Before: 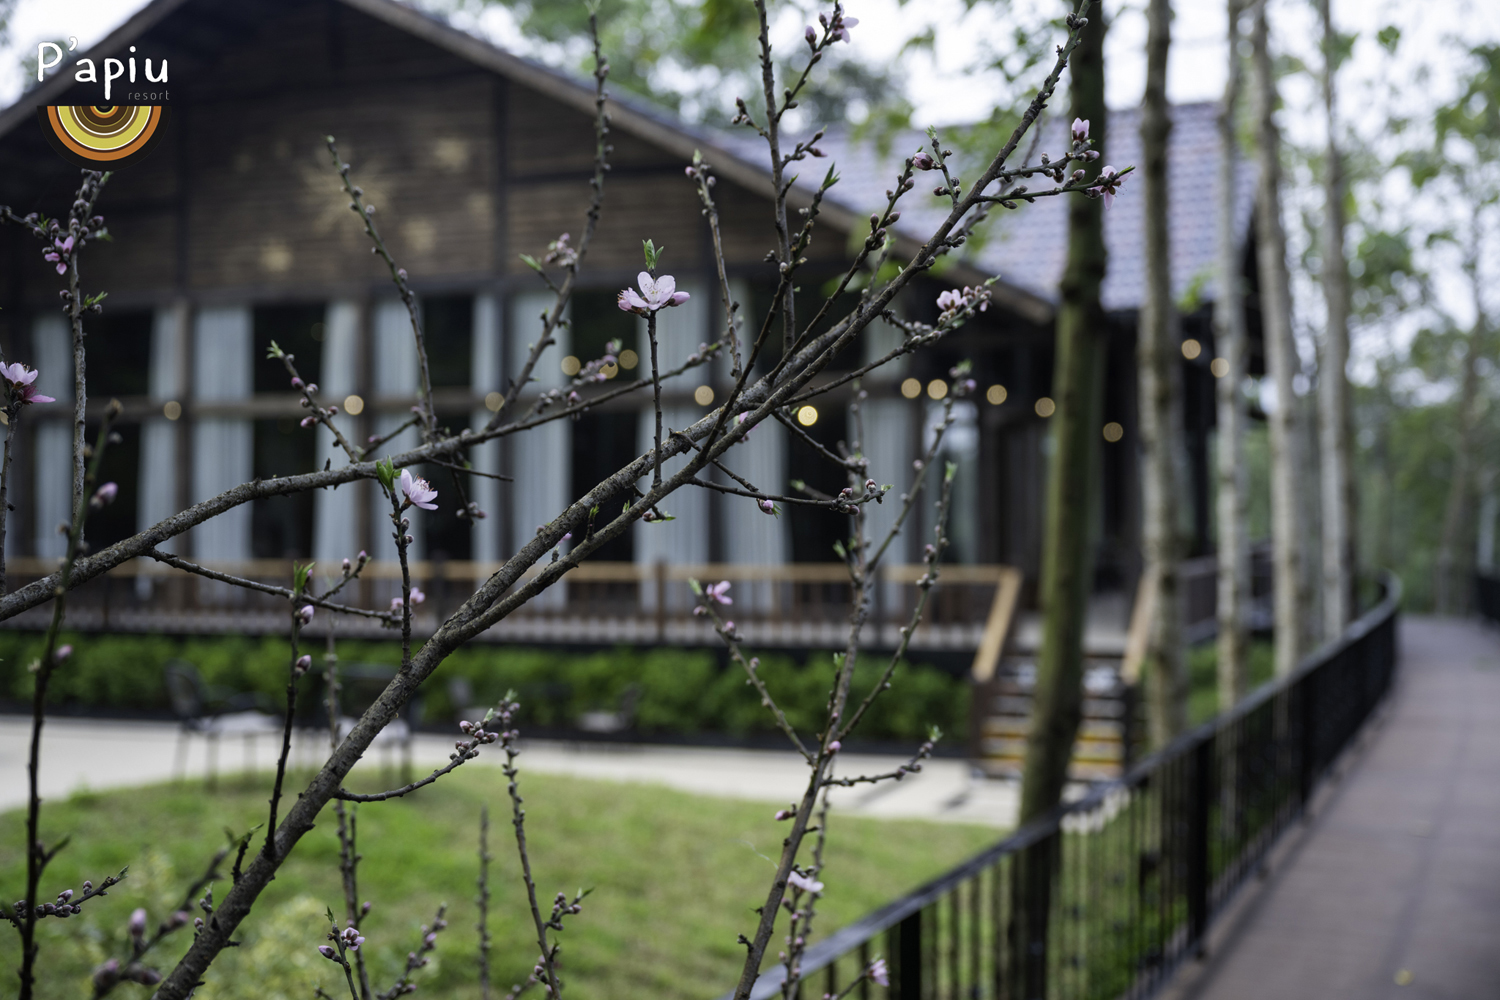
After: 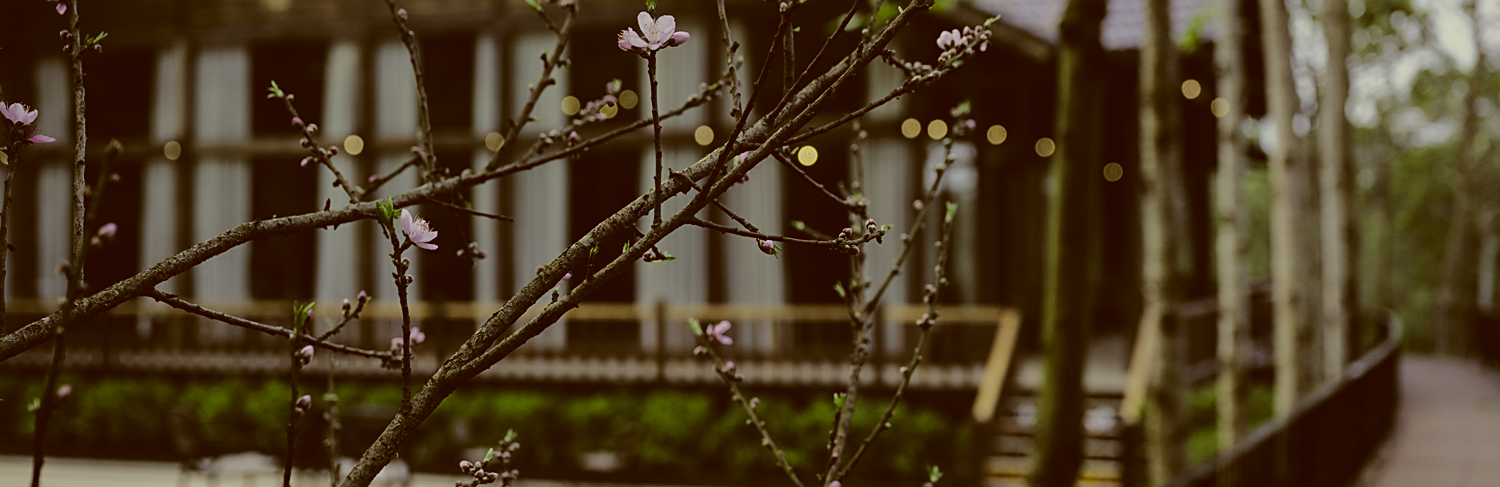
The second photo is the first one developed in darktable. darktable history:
sharpen: on, module defaults
exposure: black level correction -0.04, exposure 0.063 EV, compensate exposure bias true, compensate highlight preservation false
tone curve: curves: ch0 [(0, 0) (0.042, 0.01) (0.223, 0.123) (0.59, 0.574) (0.802, 0.868) (1, 1)], preserve colors none
crop and rotate: top 26.098%, bottom 25.123%
filmic rgb: black relative exposure -5.15 EV, white relative exposure 3.56 EV, hardness 3.18, contrast 1.385, highlights saturation mix -49.6%
color calibration: illuminant same as pipeline (D50), adaptation XYZ, x 0.346, y 0.359, temperature 5013.73 K
tone equalizer: -8 EV -0.023 EV, -7 EV 0.021 EV, -6 EV -0.008 EV, -5 EV 0.006 EV, -4 EV -0.036 EV, -3 EV -0.237 EV, -2 EV -0.663 EV, -1 EV -1 EV, +0 EV -0.955 EV, edges refinement/feathering 500, mask exposure compensation -1.57 EV, preserve details no
color correction: highlights a* -5.96, highlights b* 9.47, shadows a* 10.4, shadows b* 23.37
